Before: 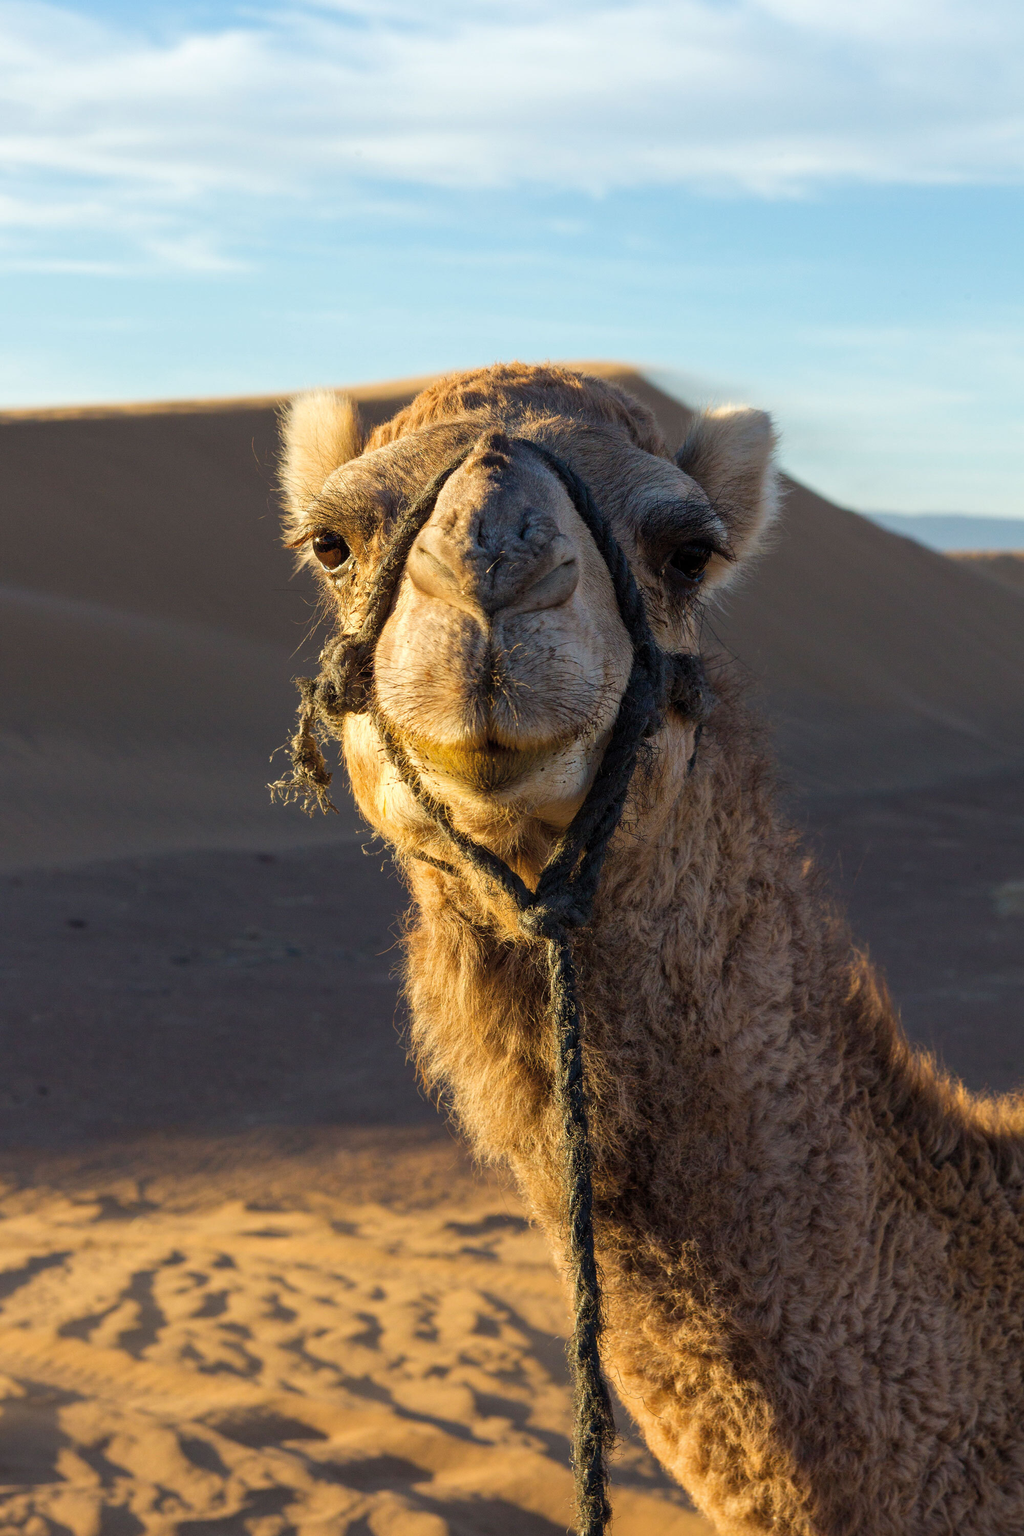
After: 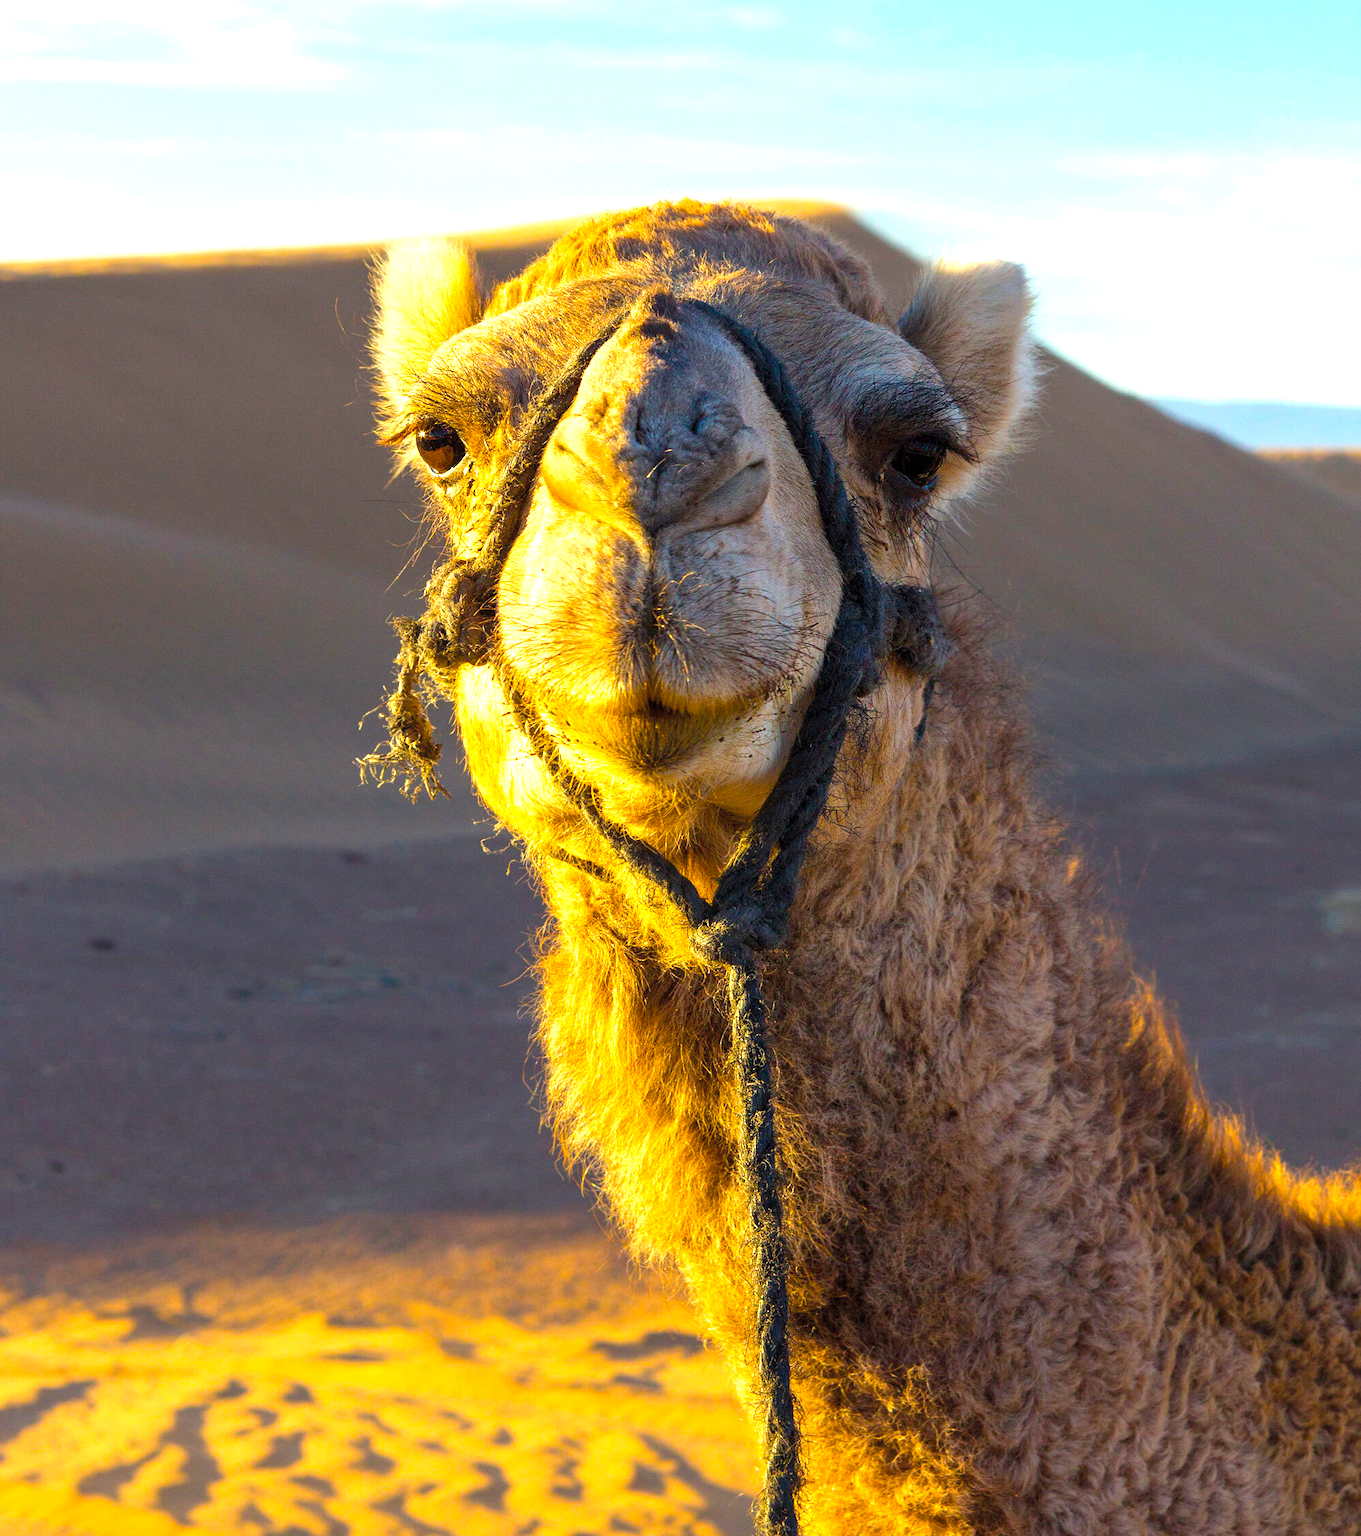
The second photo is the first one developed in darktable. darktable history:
crop: top 13.929%, bottom 10.857%
color balance rgb: power › hue 206.88°, linear chroma grading › global chroma 8.703%, perceptual saturation grading › global saturation 31.301%, global vibrance 9.24%
exposure: exposure 1 EV, compensate highlight preservation false
